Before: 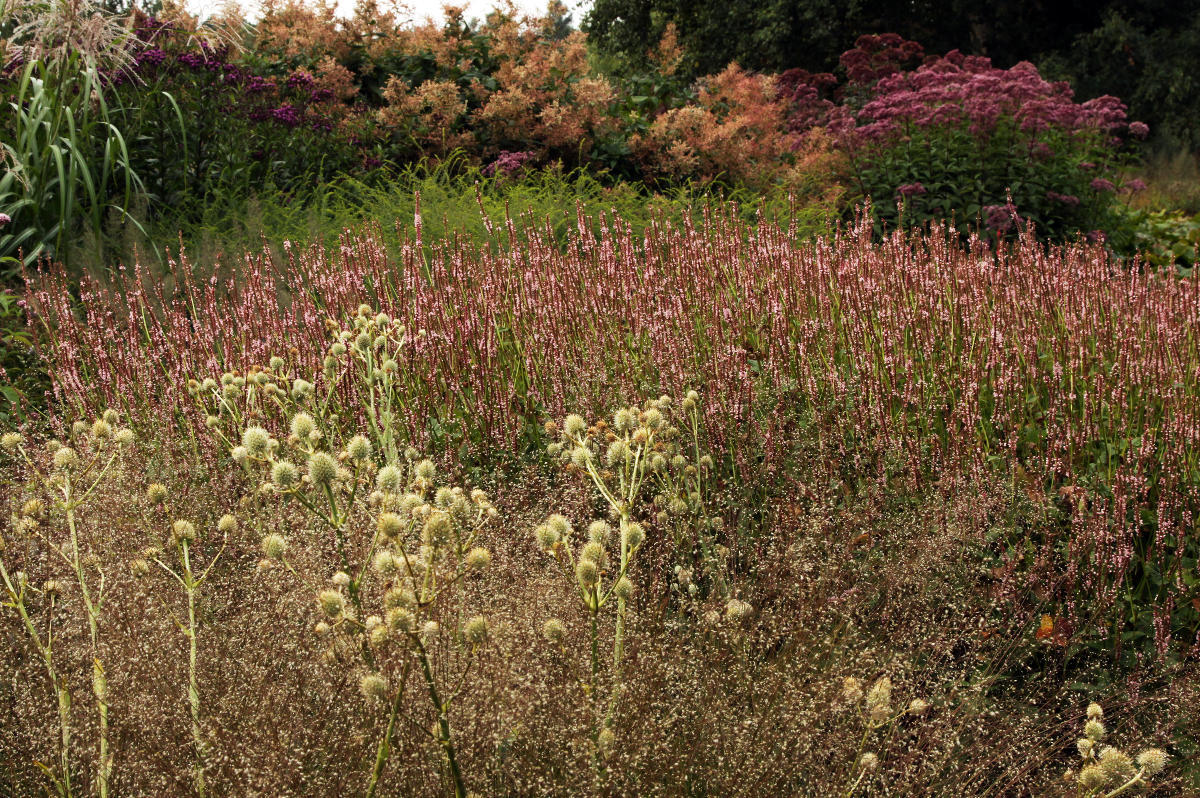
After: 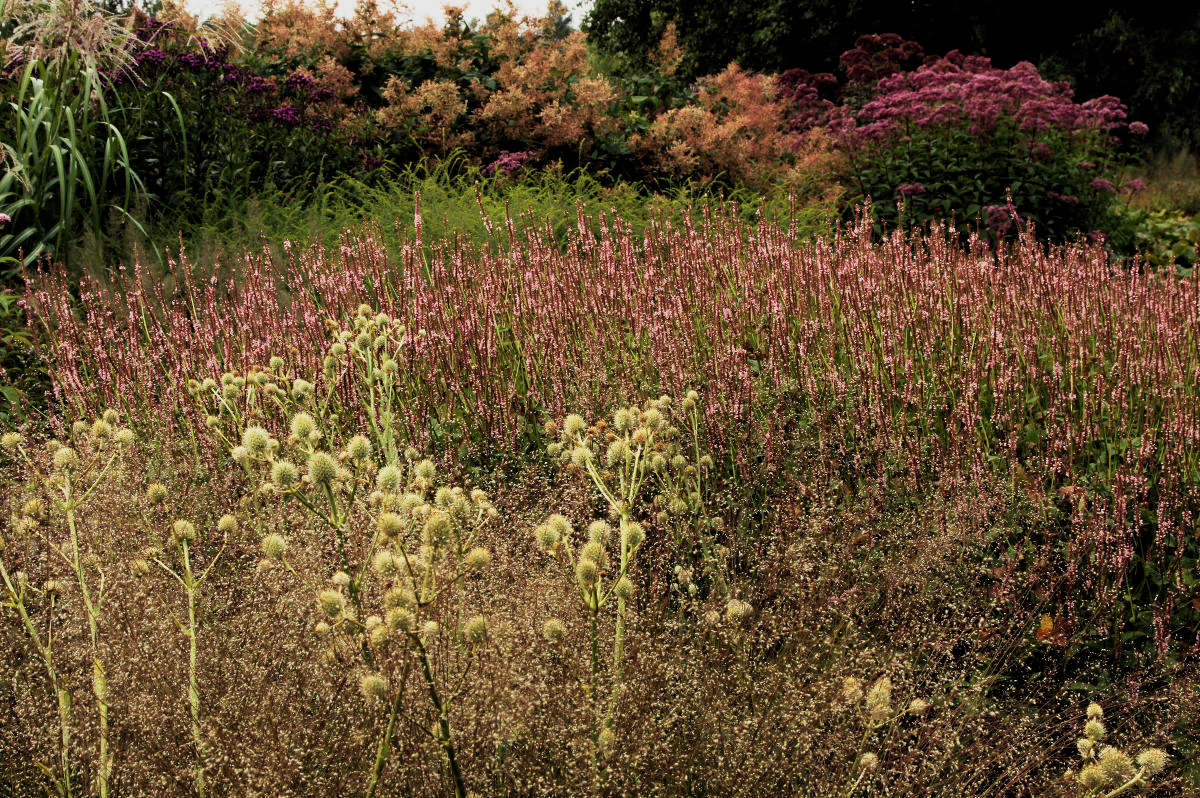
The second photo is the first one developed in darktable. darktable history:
velvia: on, module defaults
filmic rgb: middle gray luminance 9.32%, black relative exposure -10.67 EV, white relative exposure 3.44 EV, target black luminance 0%, hardness 5.99, latitude 59.66%, contrast 1.089, highlights saturation mix 5.53%, shadows ↔ highlights balance 28.69%, color science v6 (2022)
